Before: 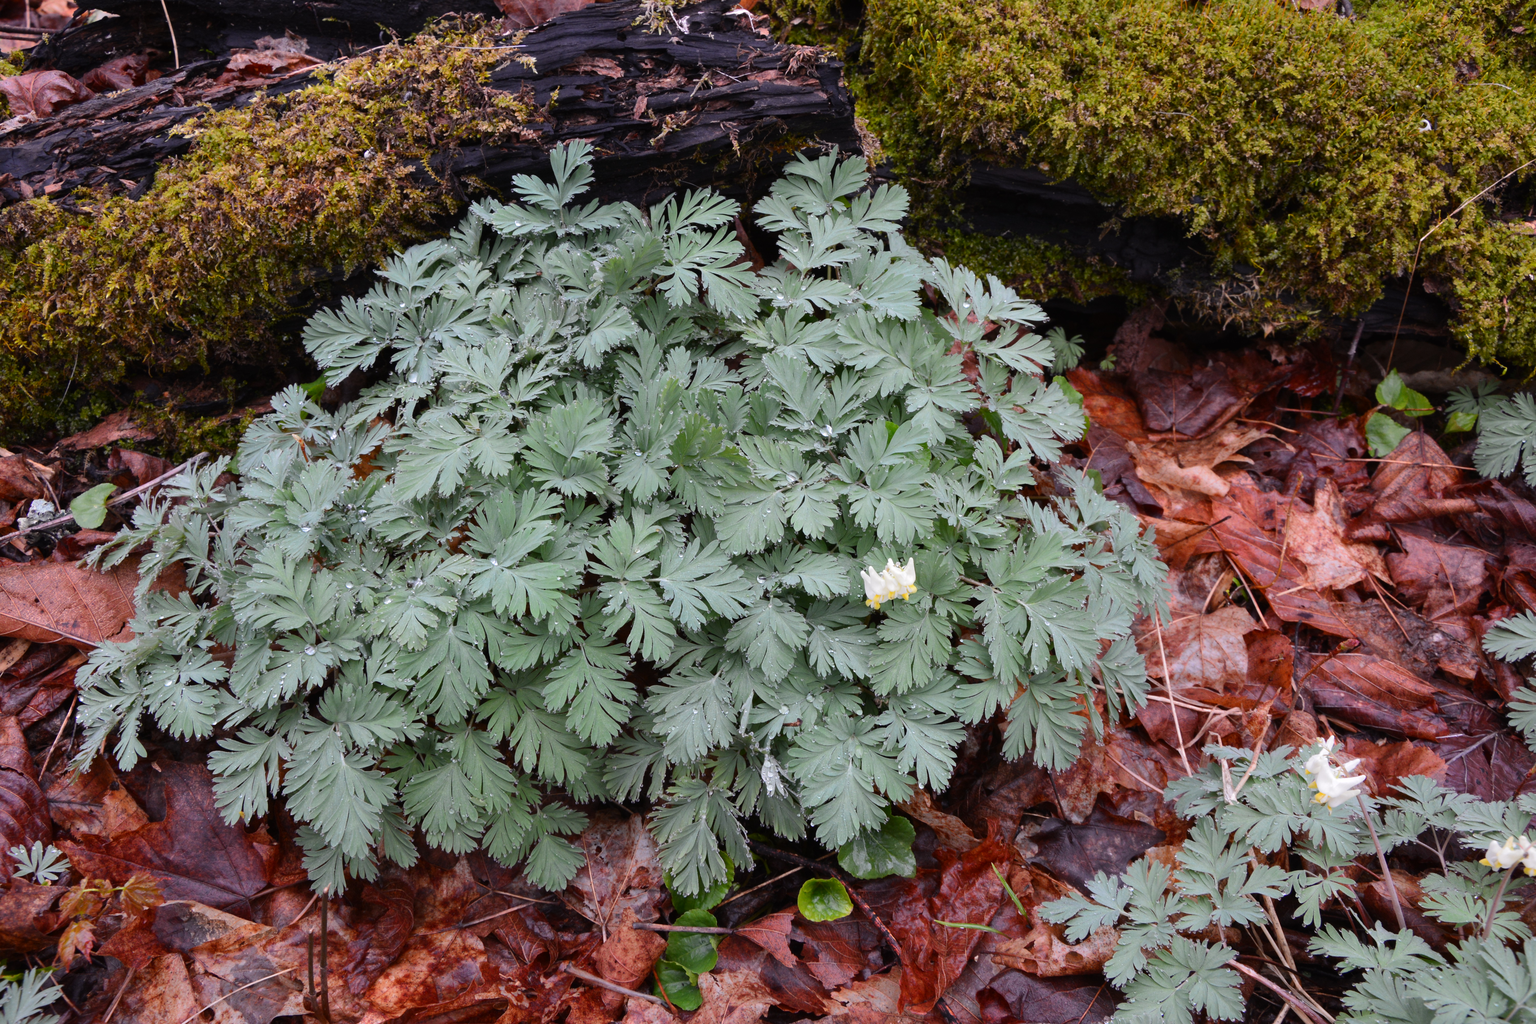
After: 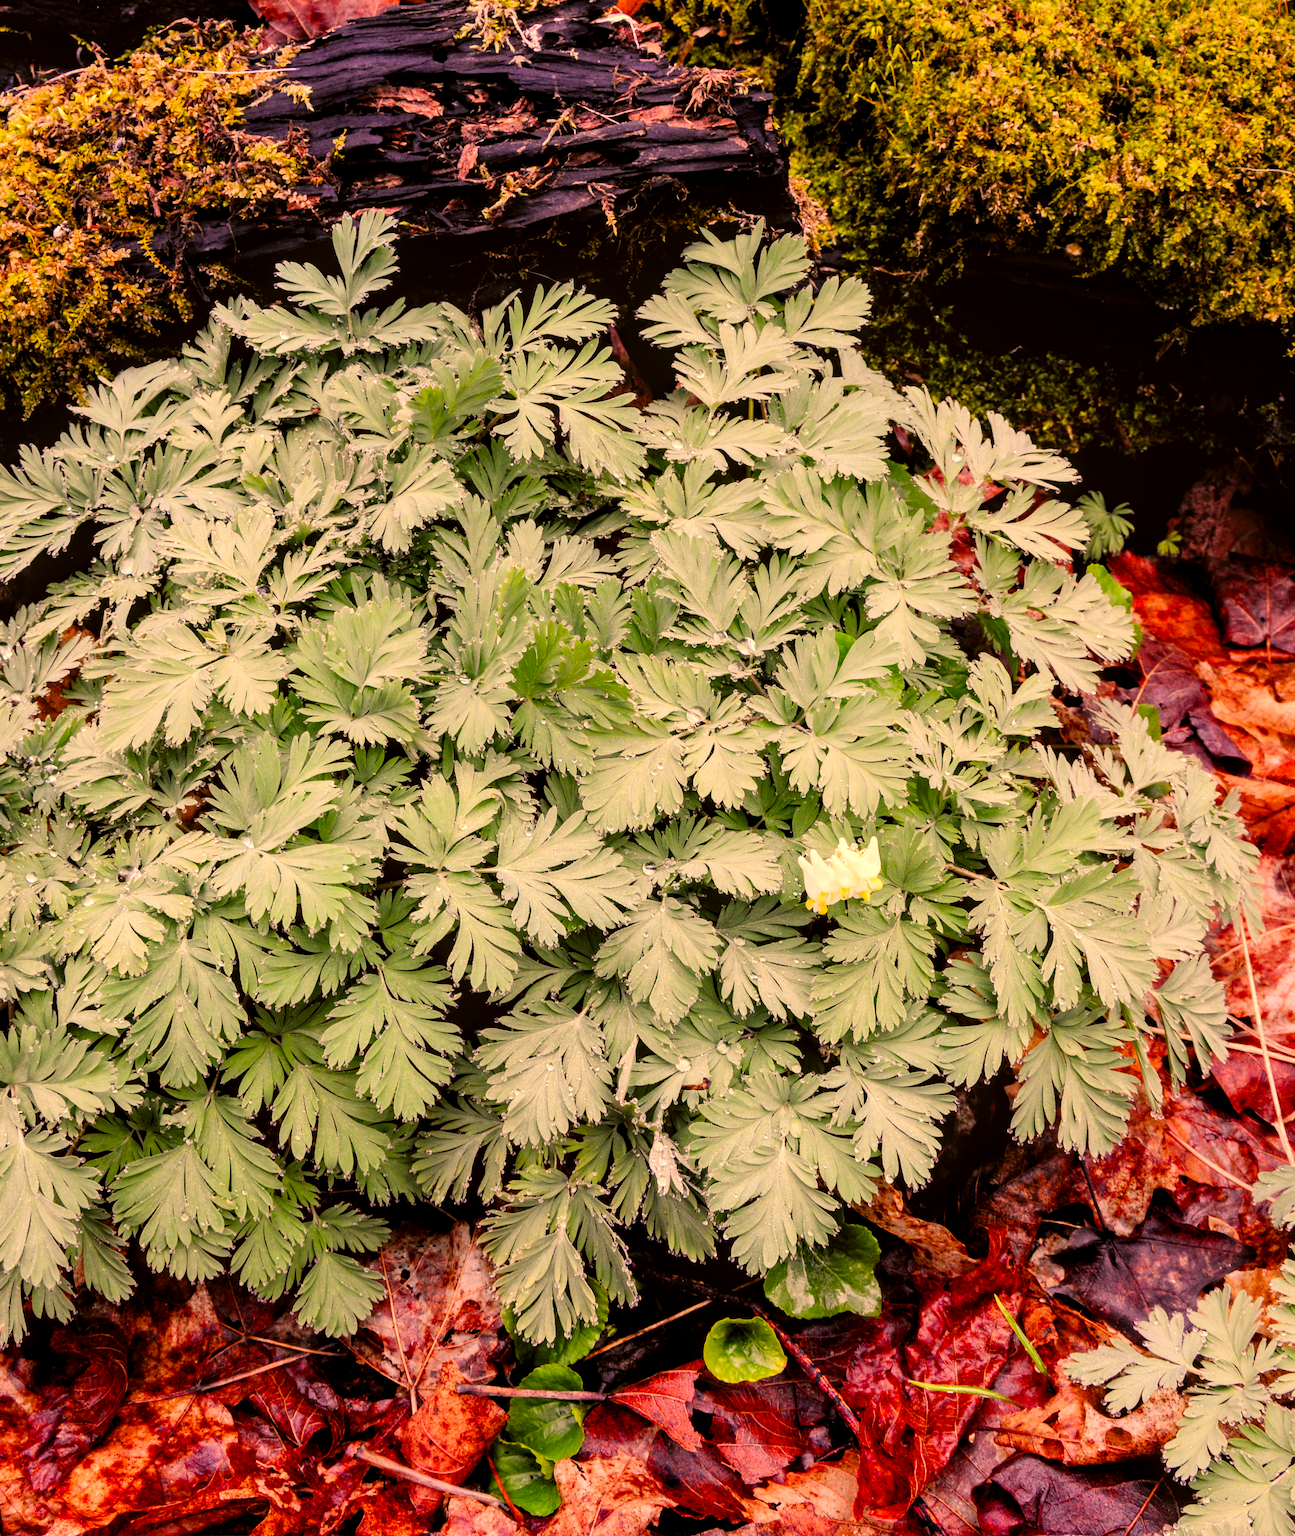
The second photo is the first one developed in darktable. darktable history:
filmic rgb: black relative exposure -6.21 EV, white relative exposure 6.98 EV, hardness 2.25, add noise in highlights 0.001, preserve chrominance max RGB, color science v3 (2019), use custom middle-gray values true, contrast in highlights soft
levels: levels [0, 0.394, 0.787]
color balance rgb: linear chroma grading › global chroma 18.984%, perceptual saturation grading › global saturation 20%, perceptual saturation grading › highlights -49.112%, perceptual saturation grading › shadows 24.278%
local contrast: detail 130%
crop: left 21.409%, right 22.356%
color correction: highlights a* 18.58, highlights b* 35.71, shadows a* 1.82, shadows b* 5.95, saturation 1.03
exposure: exposure 0.014 EV, compensate exposure bias true, compensate highlight preservation false
